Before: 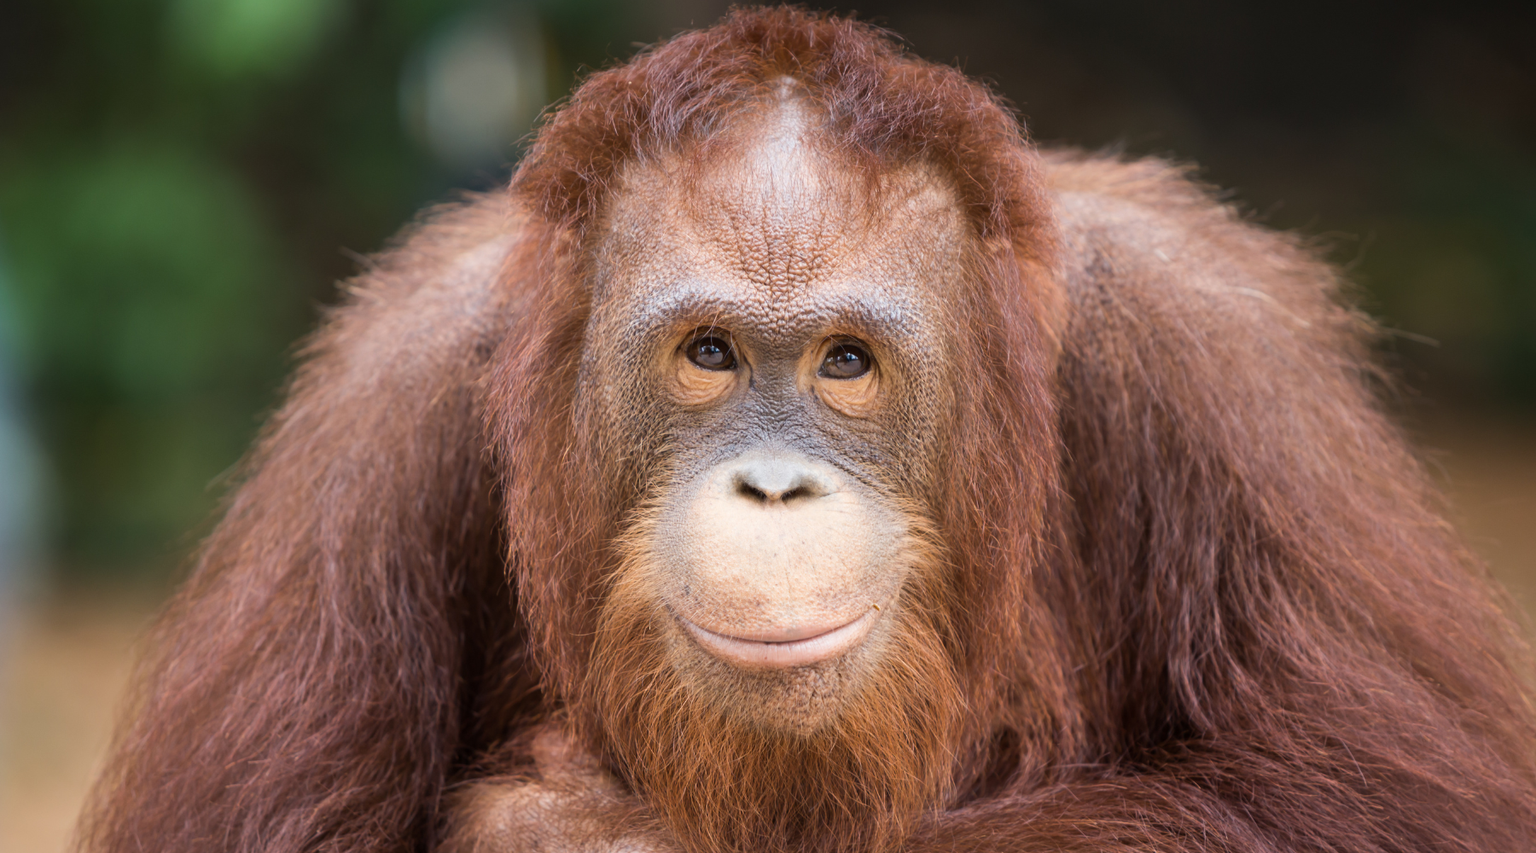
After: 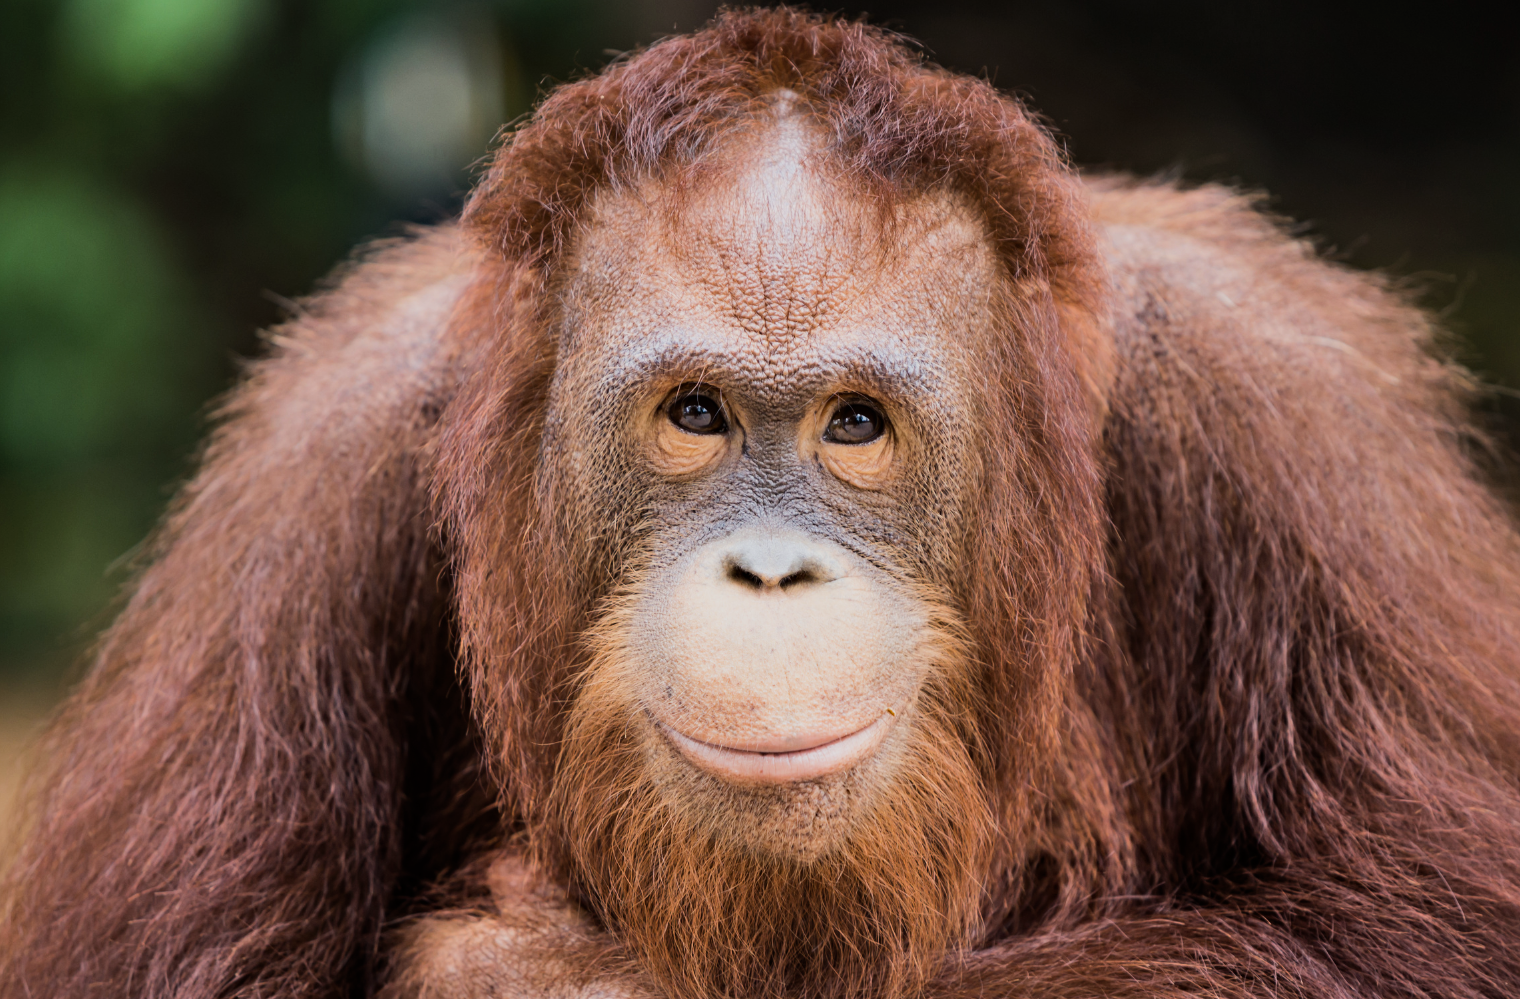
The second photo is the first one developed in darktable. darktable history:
haze removal: compatibility mode true, adaptive false
shadows and highlights: shadows 37.27, highlights -28.18, soften with gaussian
filmic rgb: black relative exposure -7.5 EV, white relative exposure 5 EV, hardness 3.31, contrast 1.3, contrast in shadows safe
crop: left 7.598%, right 7.873%
